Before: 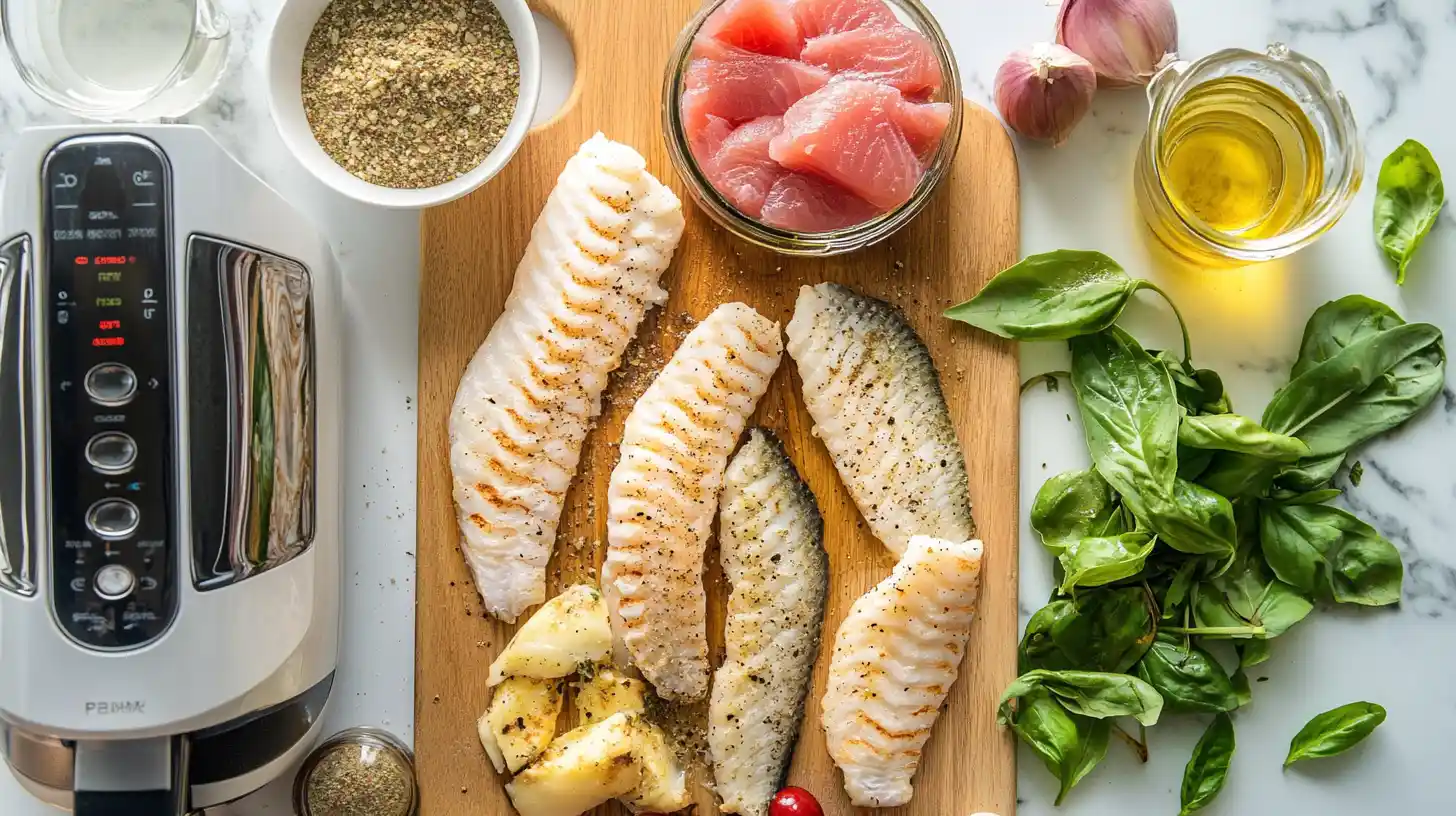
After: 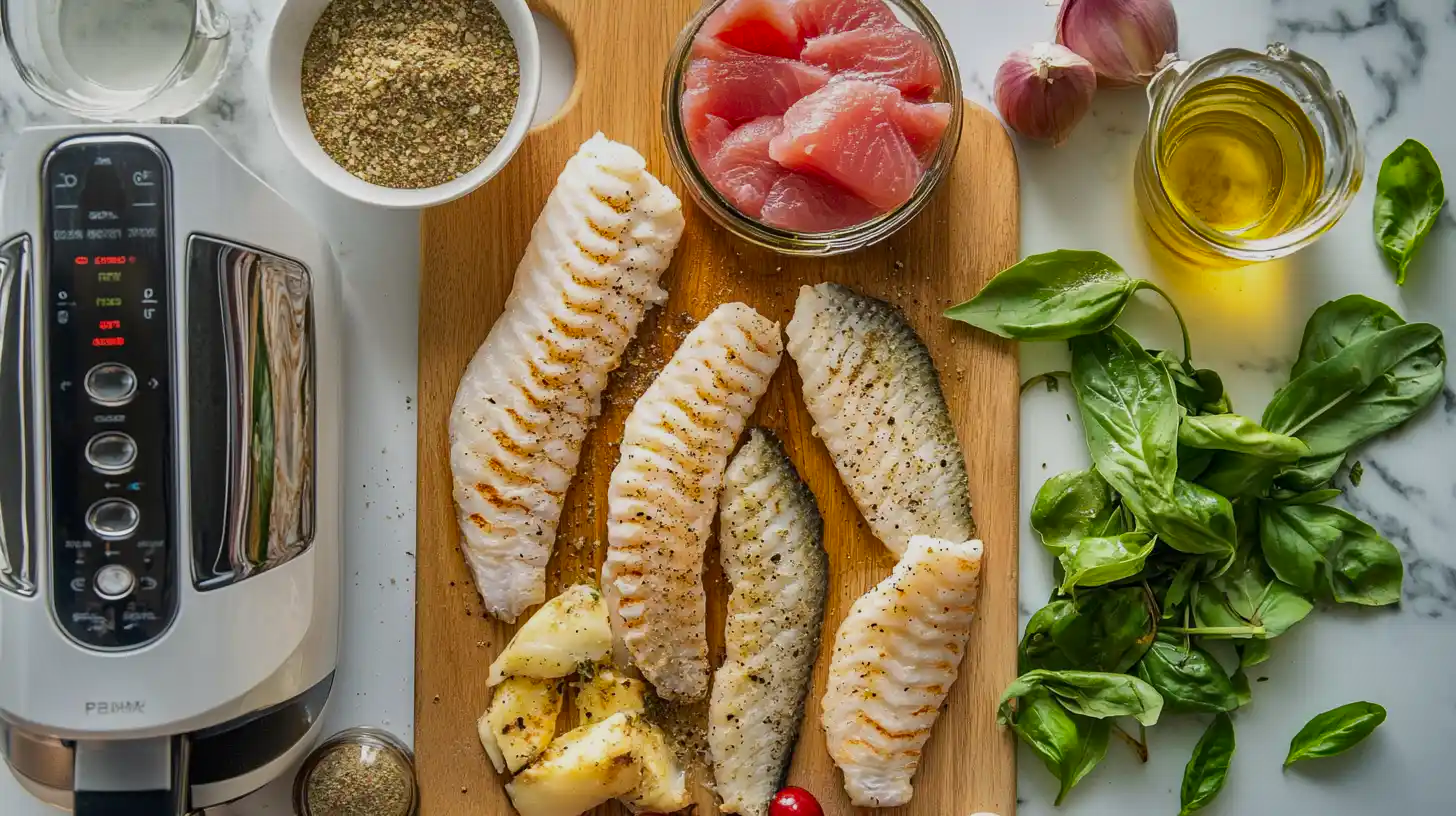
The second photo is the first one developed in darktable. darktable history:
shadows and highlights: shadows 82.26, white point adjustment -9.2, highlights -61.46, soften with gaussian
